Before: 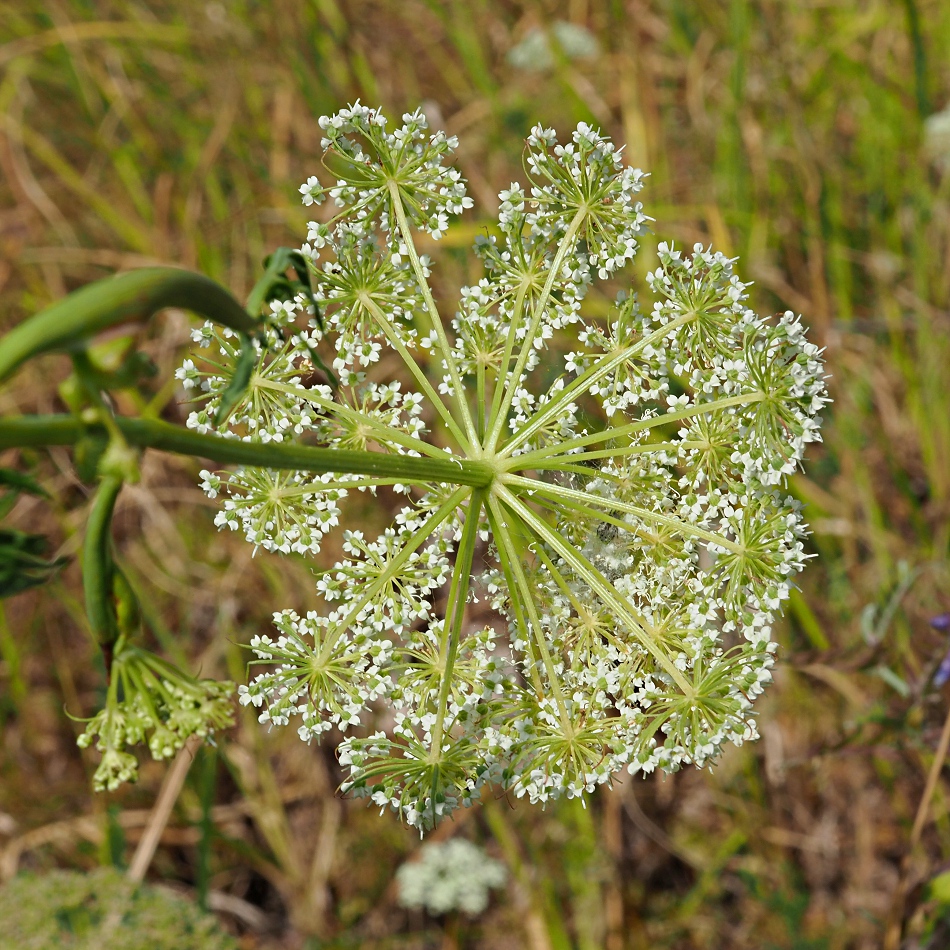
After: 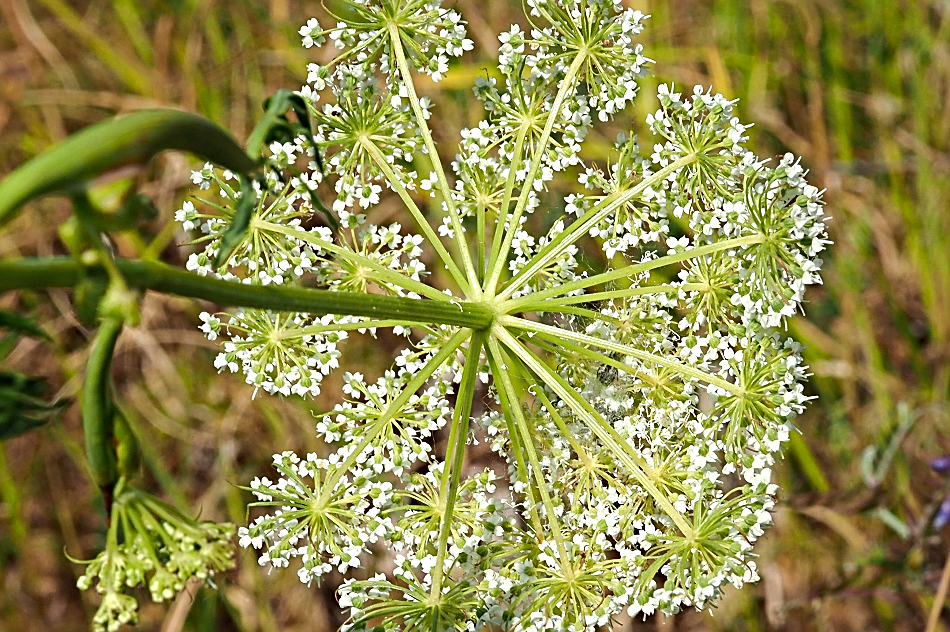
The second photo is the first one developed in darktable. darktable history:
crop: top 16.727%, bottom 16.727%
exposure: exposure 0.131 EV, compensate highlight preservation false
sharpen: on, module defaults
haze removal: compatibility mode true, adaptive false
tone equalizer: -8 EV -0.417 EV, -7 EV -0.389 EV, -6 EV -0.333 EV, -5 EV -0.222 EV, -3 EV 0.222 EV, -2 EV 0.333 EV, -1 EV 0.389 EV, +0 EV 0.417 EV, edges refinement/feathering 500, mask exposure compensation -1.57 EV, preserve details no
